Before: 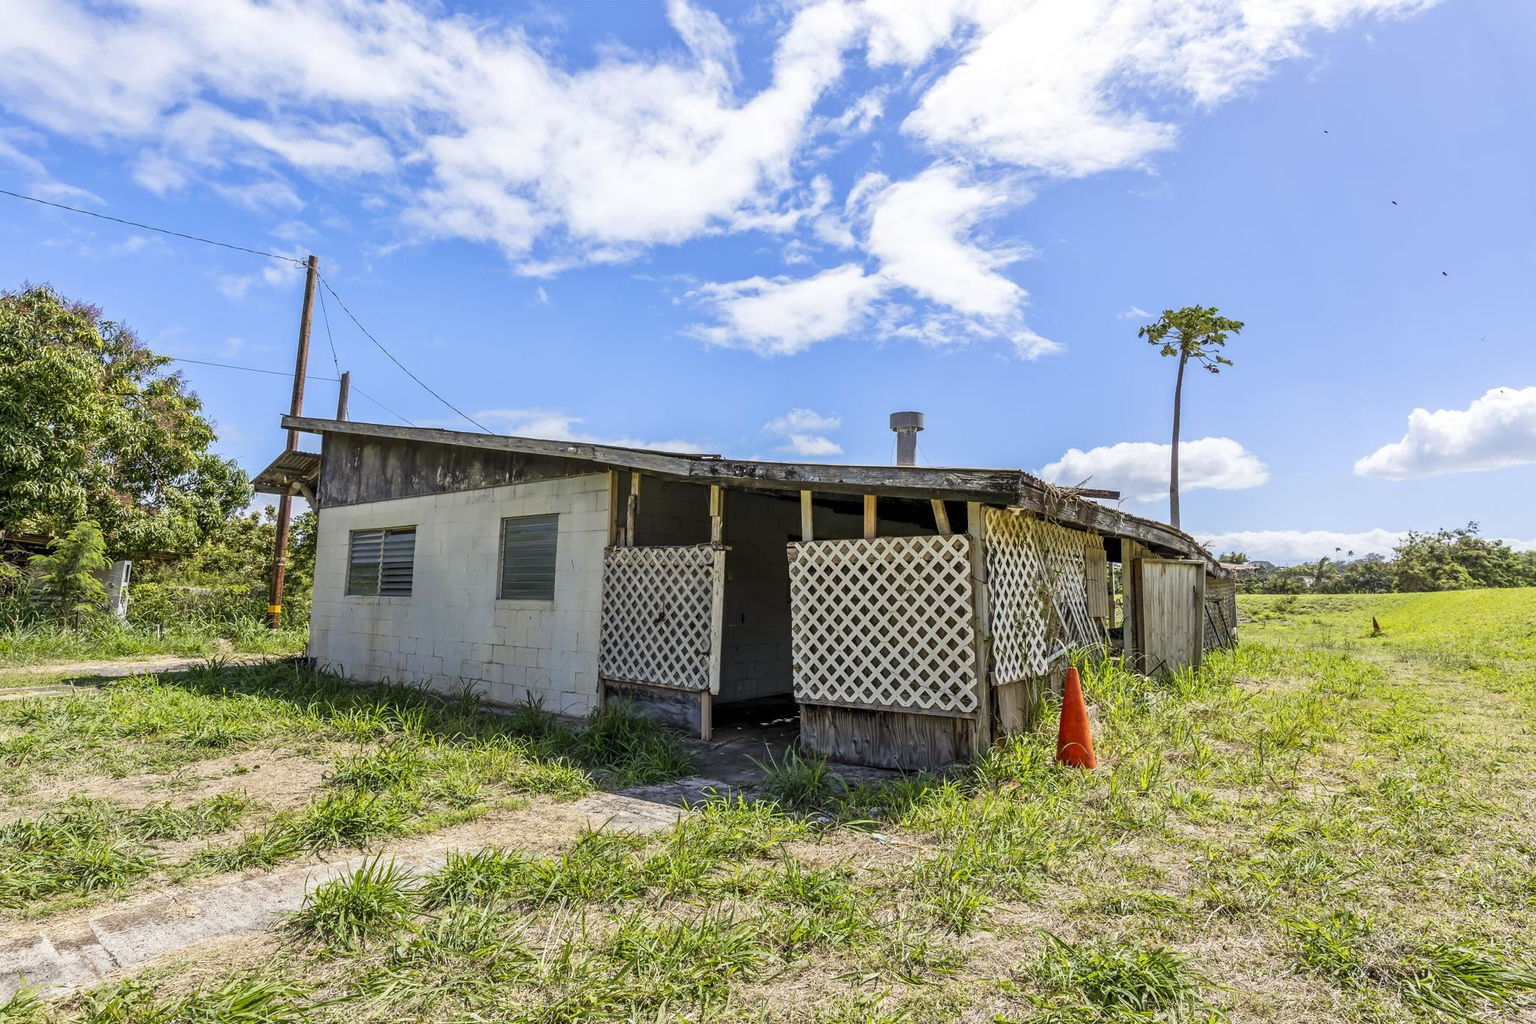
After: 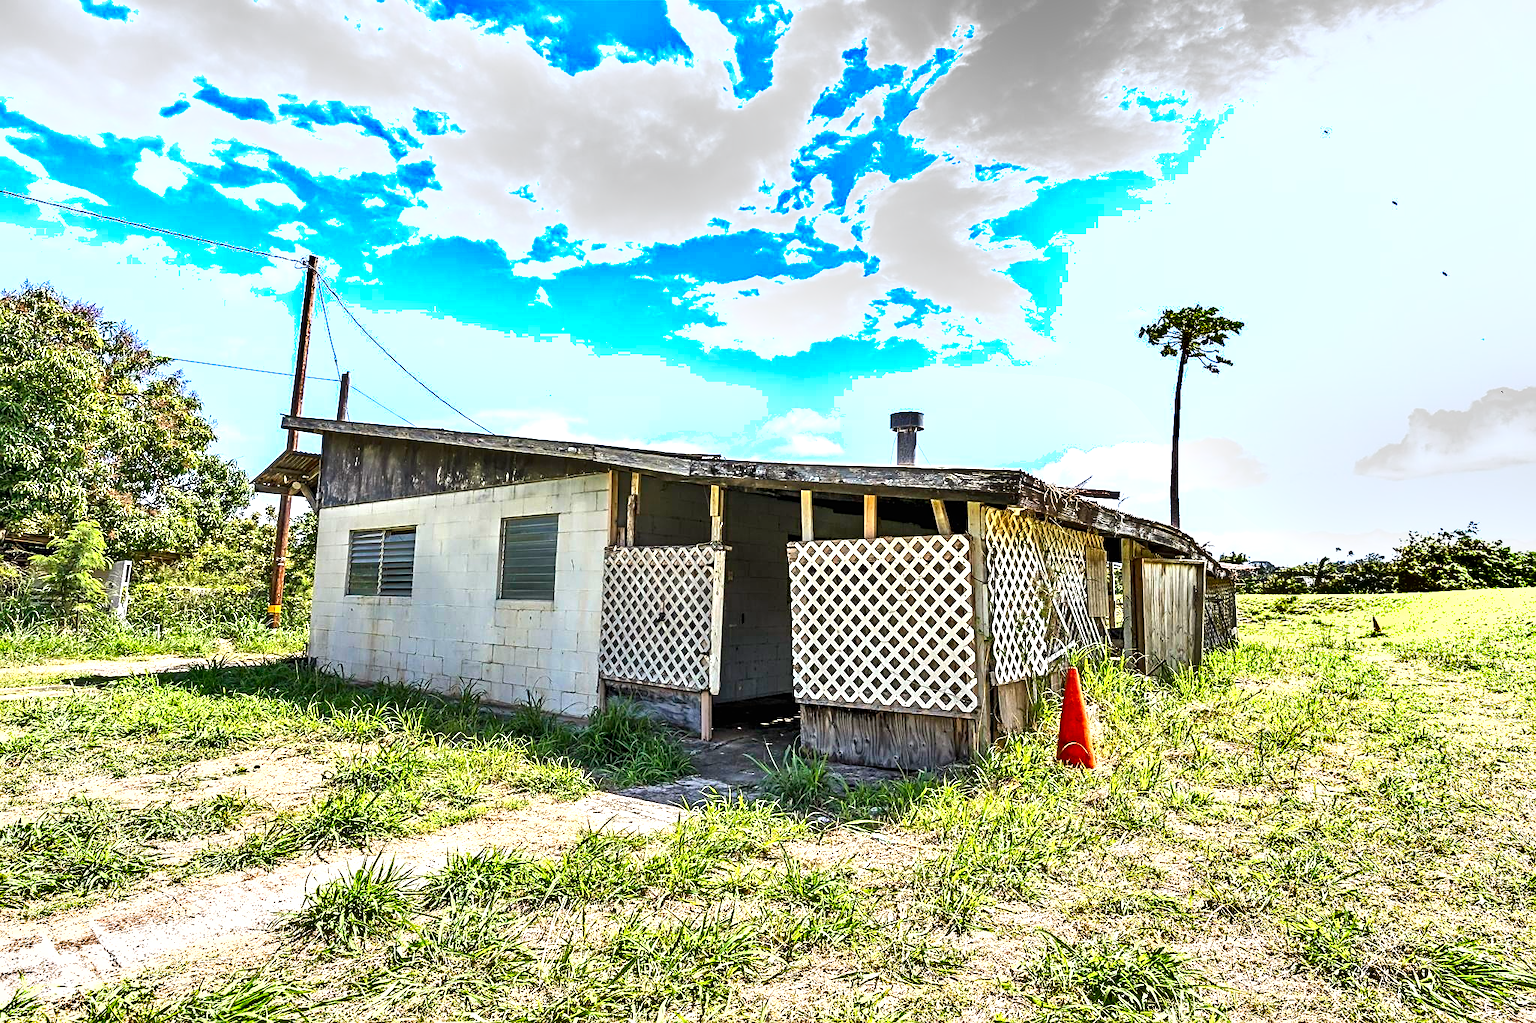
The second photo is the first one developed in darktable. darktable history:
sharpen: on, module defaults
exposure: black level correction 0, exposure 1.2 EV, compensate highlight preservation false
shadows and highlights: shadows 60, highlights -60.23, soften with gaussian
